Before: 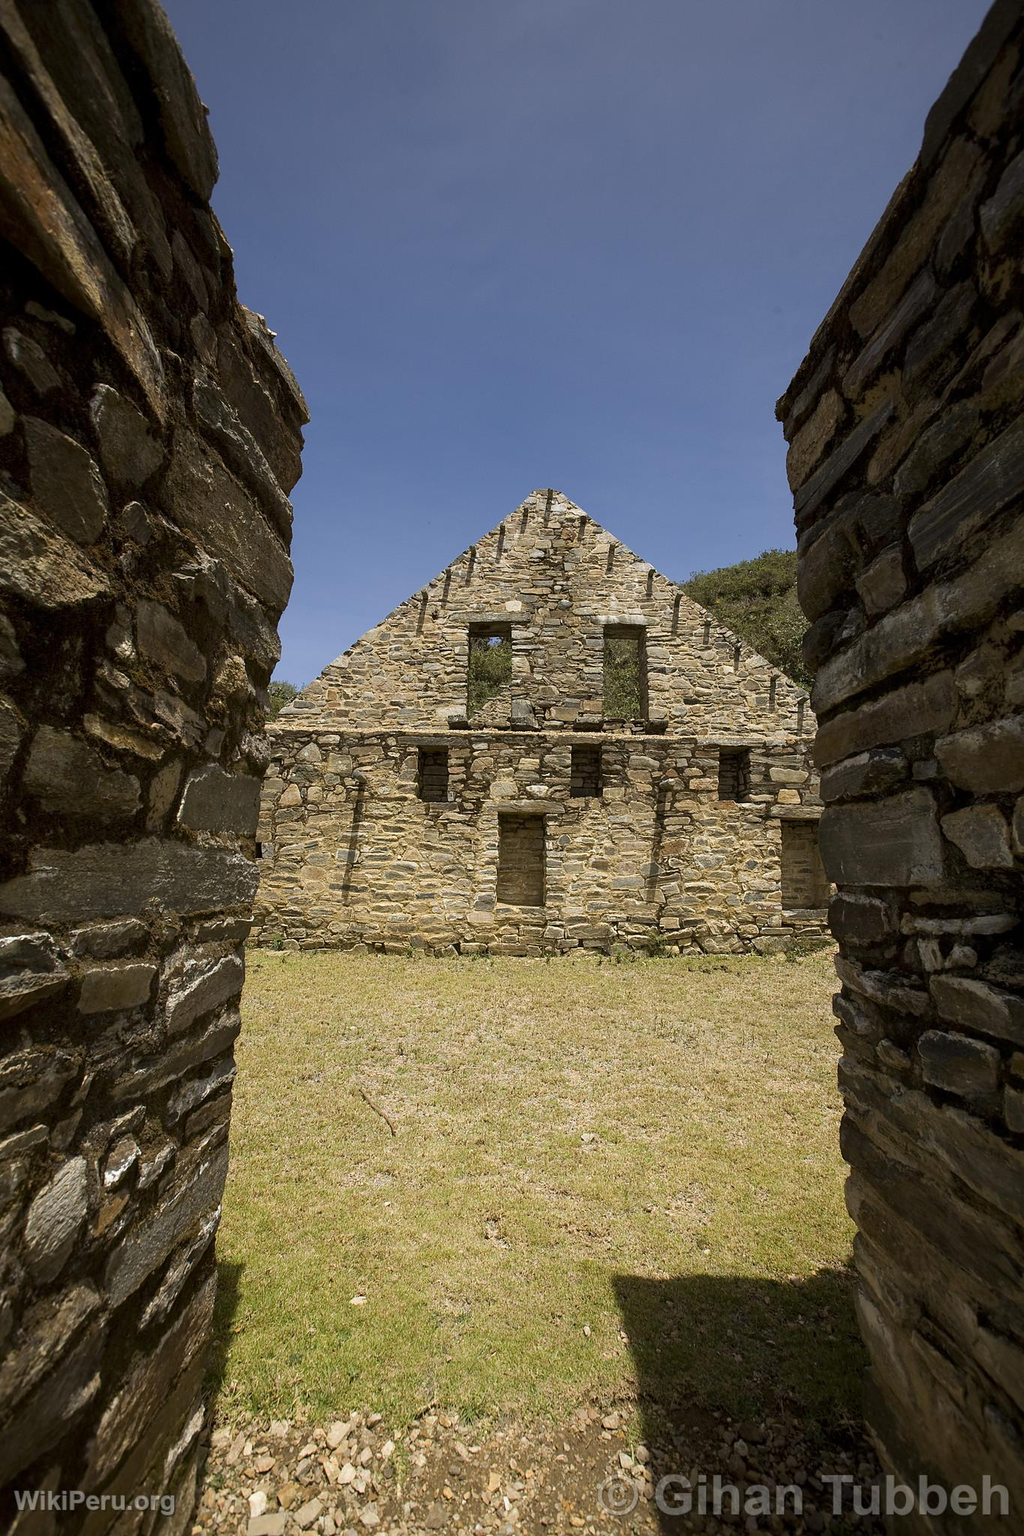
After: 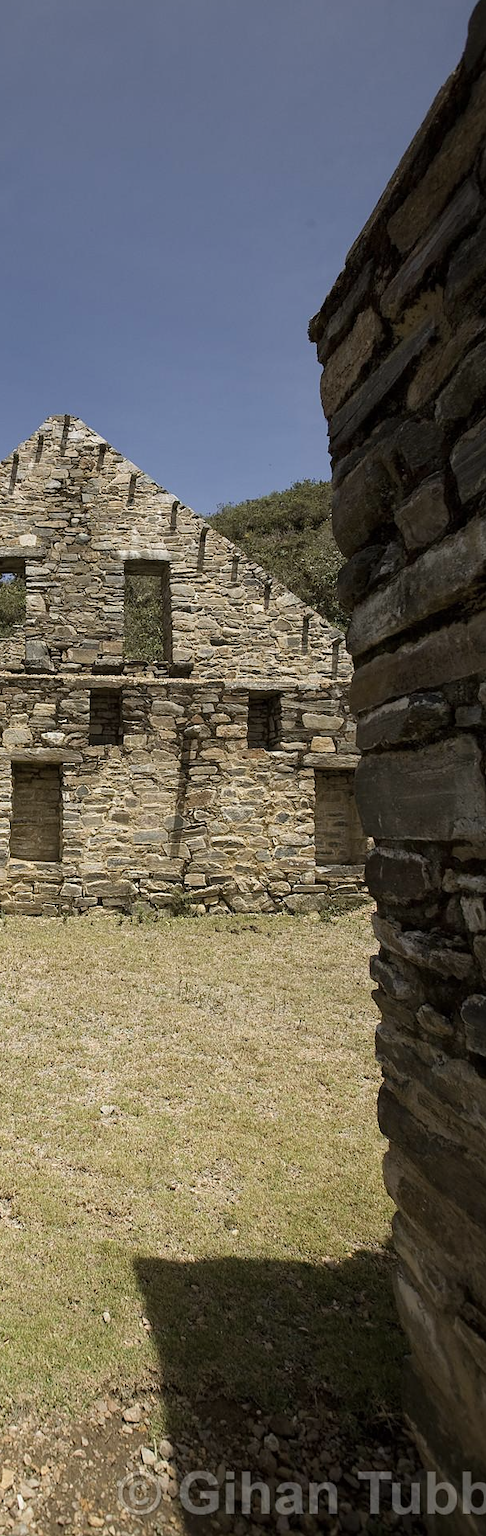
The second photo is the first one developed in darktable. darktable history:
color correction: saturation 0.8
crop: left 47.628%, top 6.643%, right 7.874%
